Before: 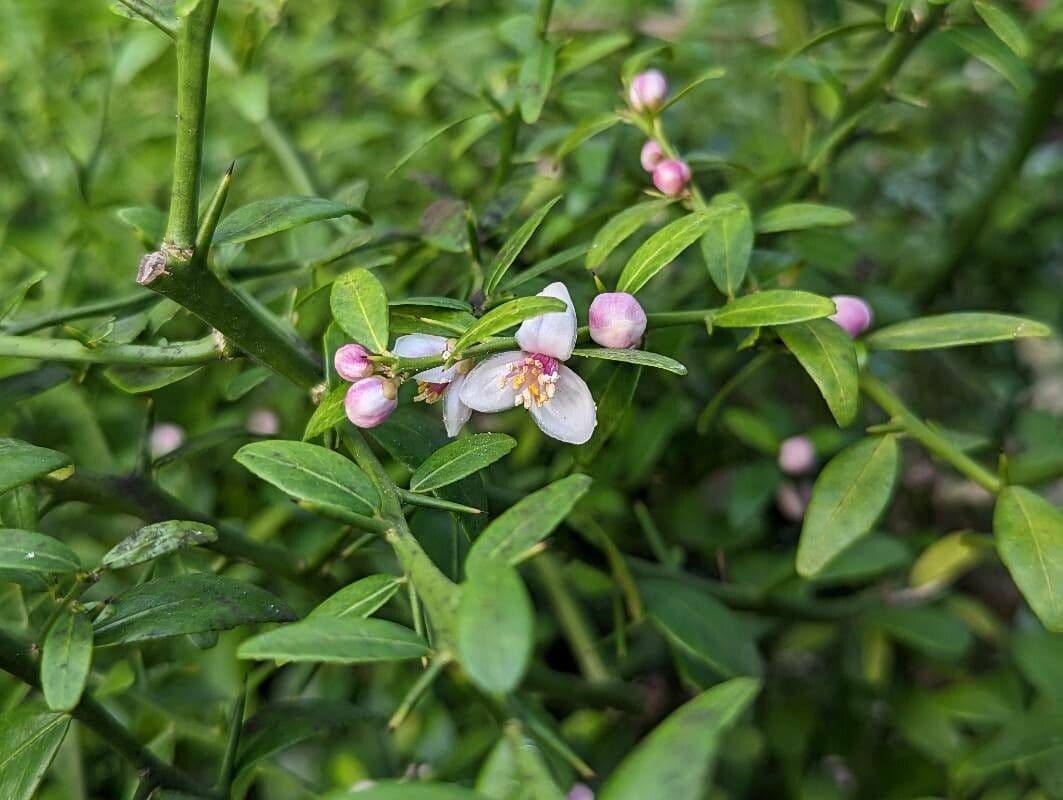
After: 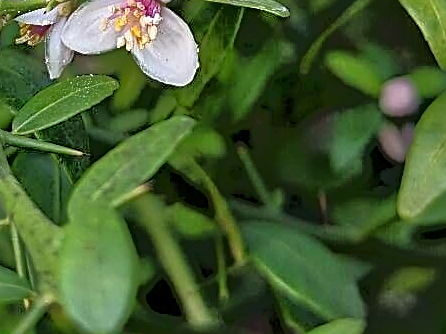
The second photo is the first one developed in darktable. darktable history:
sharpen: radius 2.535, amount 0.628
crop: left 37.476%, top 44.869%, right 20.493%, bottom 13.35%
tone equalizer: -7 EV -0.608 EV, -6 EV 1 EV, -5 EV -0.464 EV, -4 EV 0.441 EV, -3 EV 0.425 EV, -2 EV 0.15 EV, -1 EV -0.137 EV, +0 EV -0.396 EV
